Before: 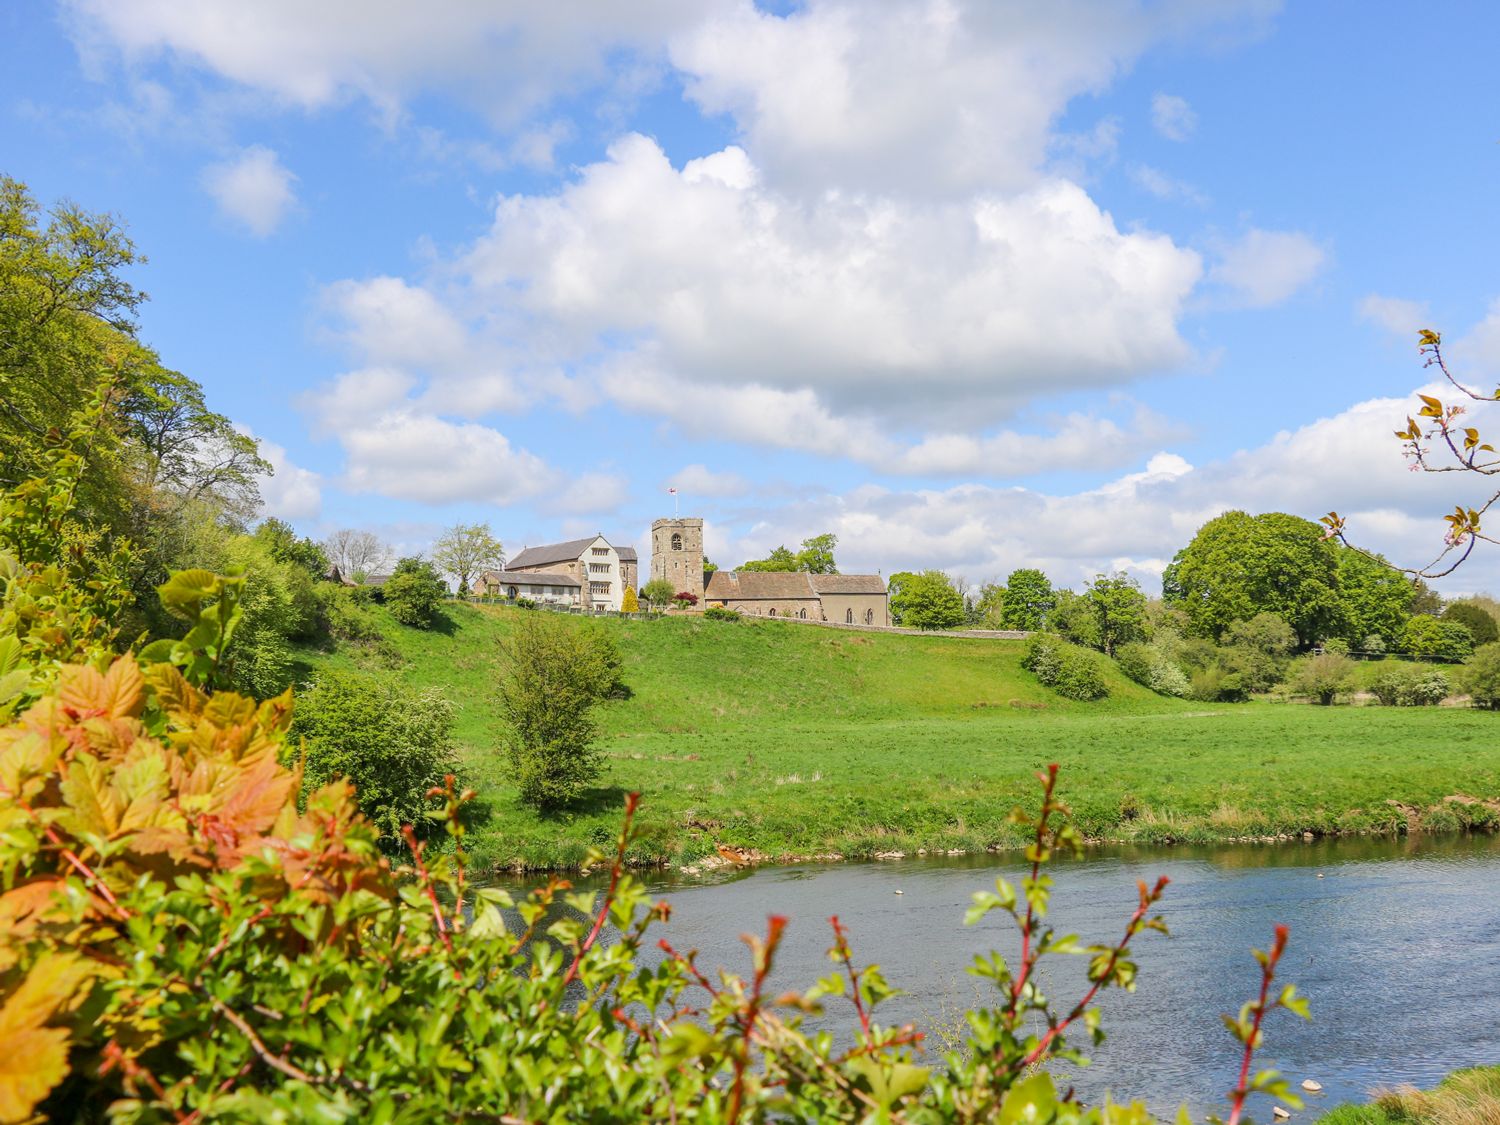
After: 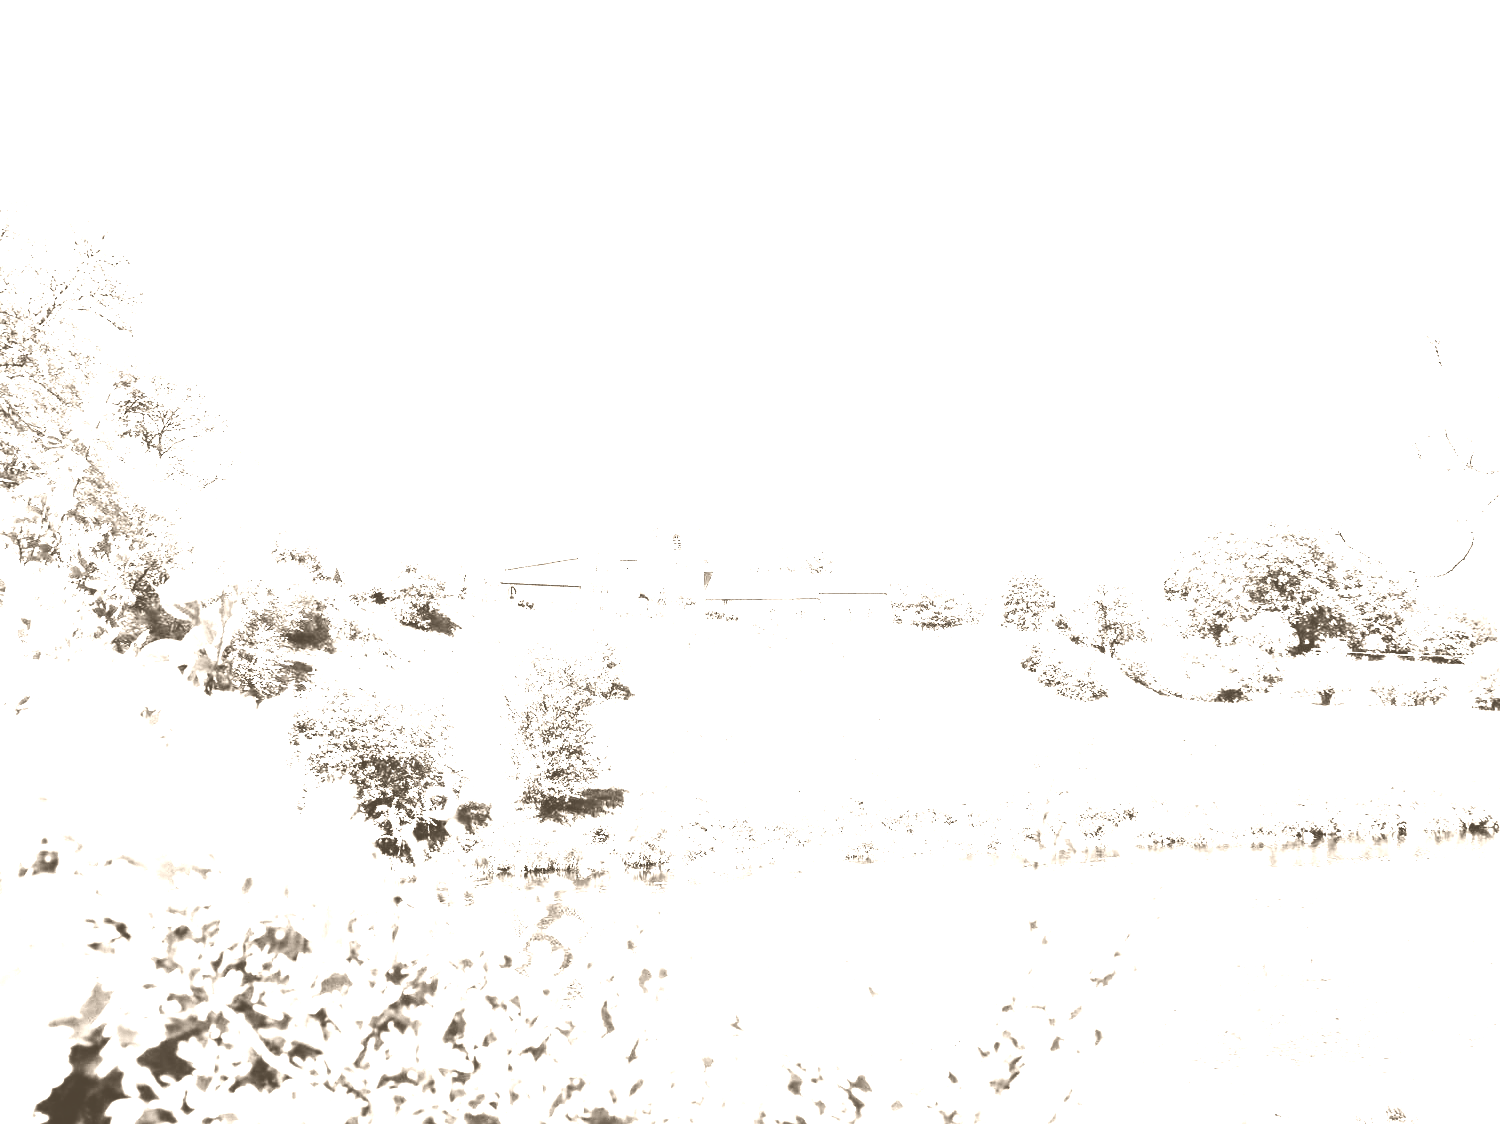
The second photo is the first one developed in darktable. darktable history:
tone equalizer: on, module defaults
crop: bottom 0.071%
colorize: hue 34.49°, saturation 35.33%, source mix 100%, version 1
color calibration: output R [0.994, 0.059, -0.119, 0], output G [-0.036, 1.09, -0.119, 0], output B [0.078, -0.108, 0.961, 0], illuminant custom, x 0.371, y 0.382, temperature 4281.14 K
white balance: red 4.26, blue 1.802
contrast brightness saturation: contrast 0.24, brightness -0.24, saturation 0.14
